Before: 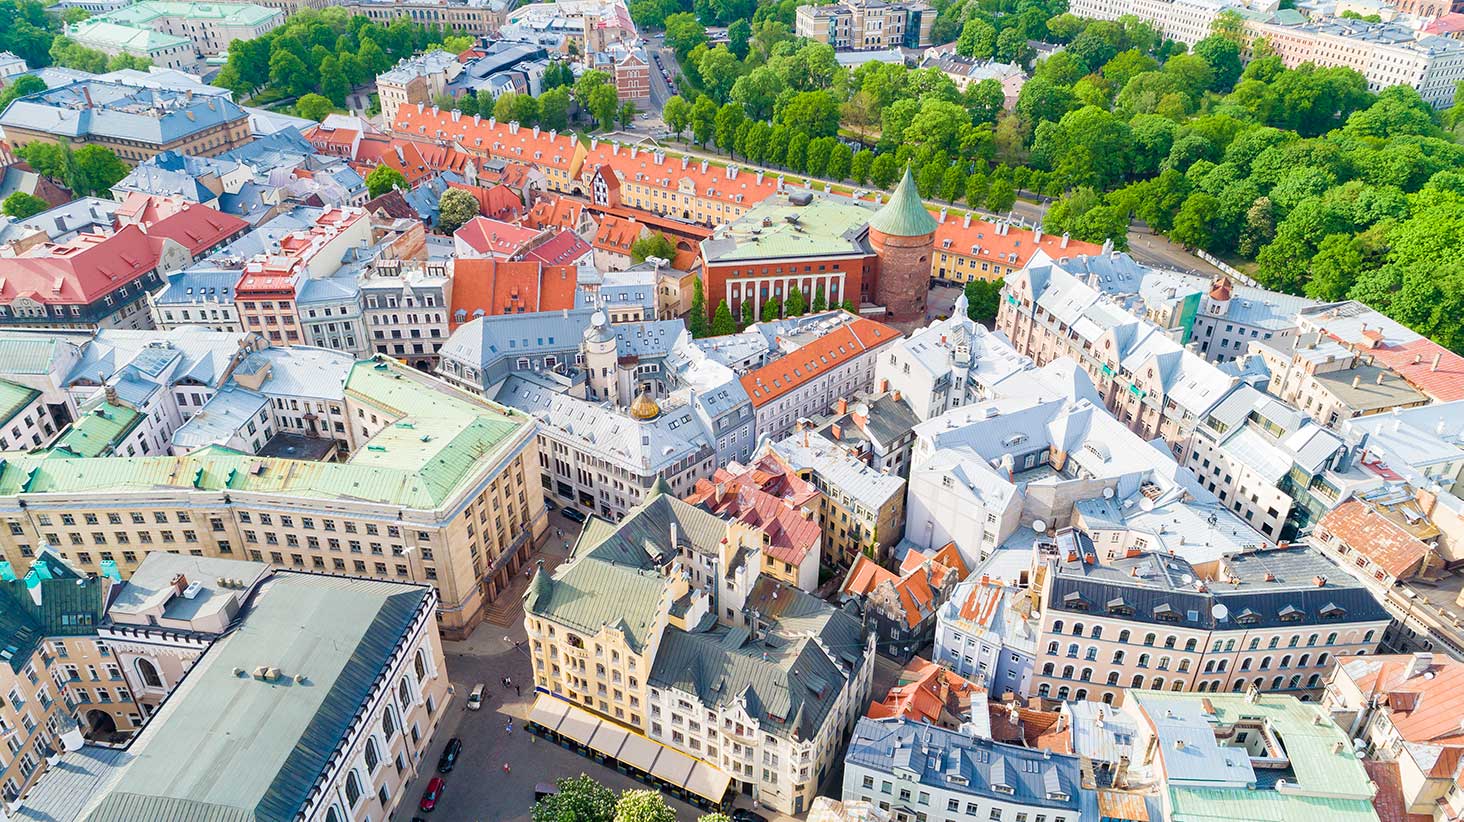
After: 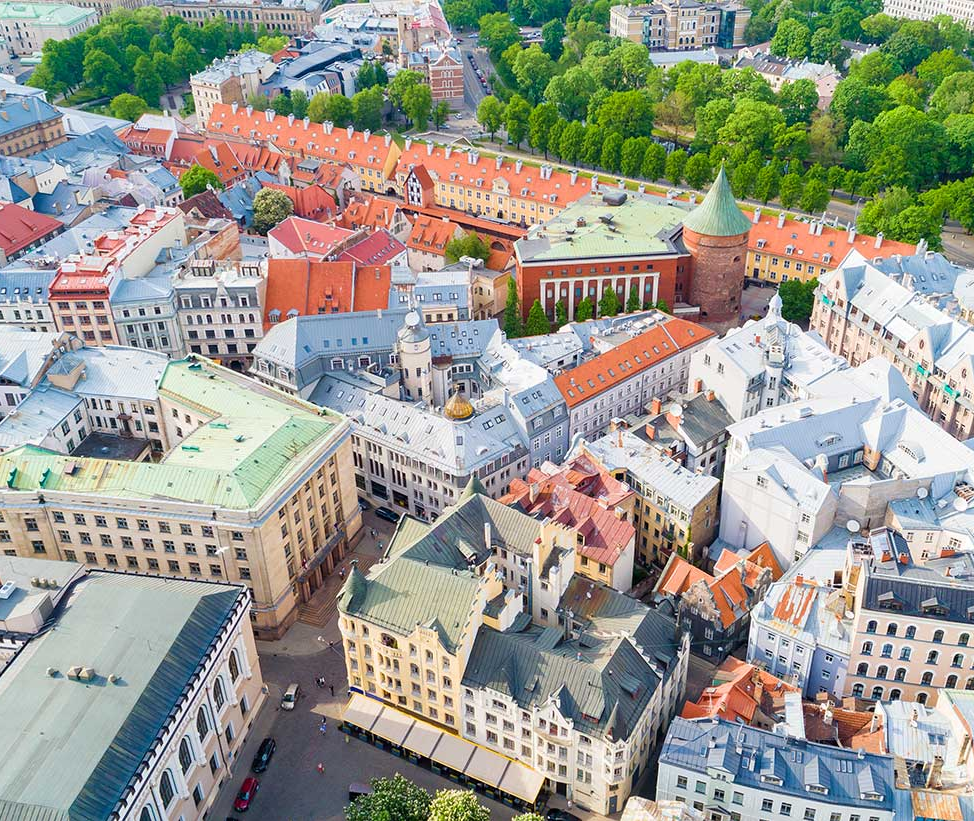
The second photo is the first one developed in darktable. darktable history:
crop and rotate: left 12.816%, right 20.612%
